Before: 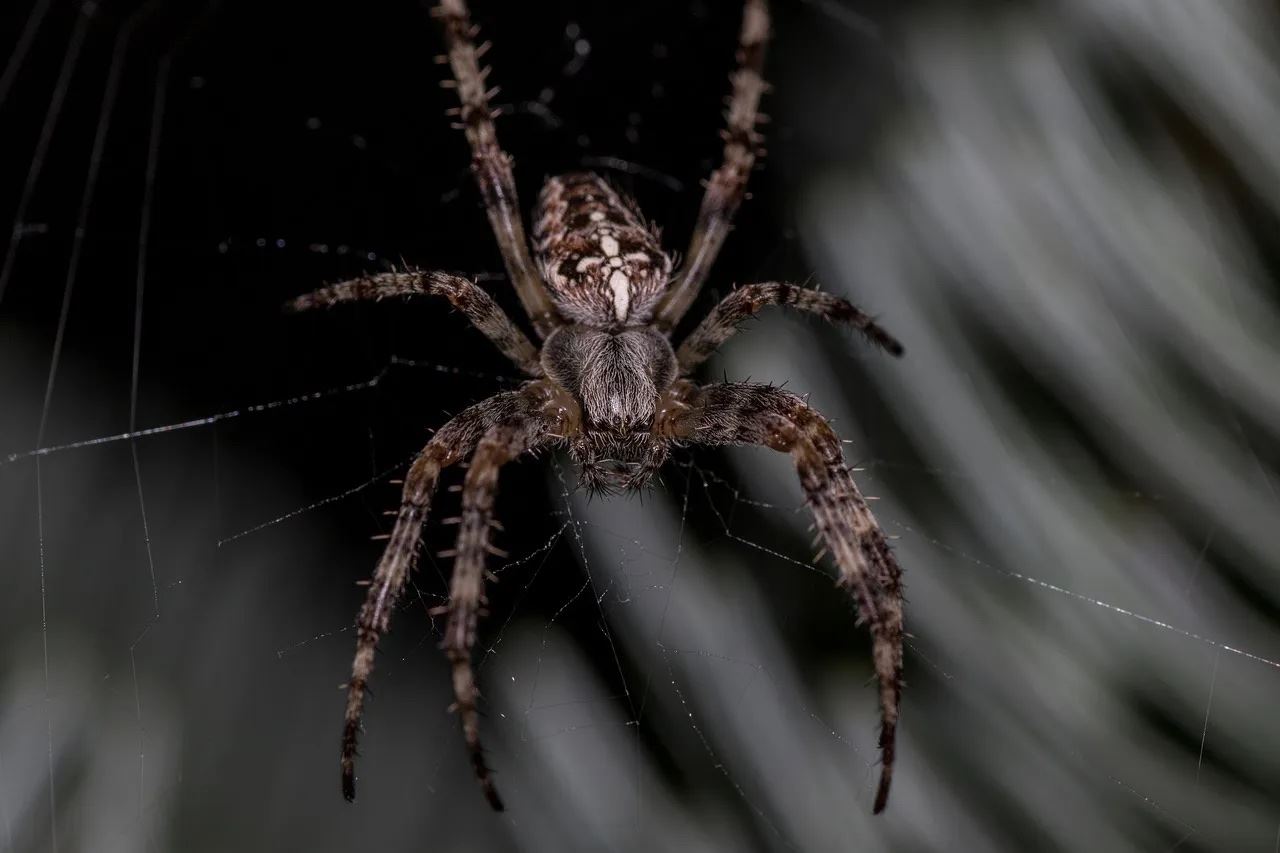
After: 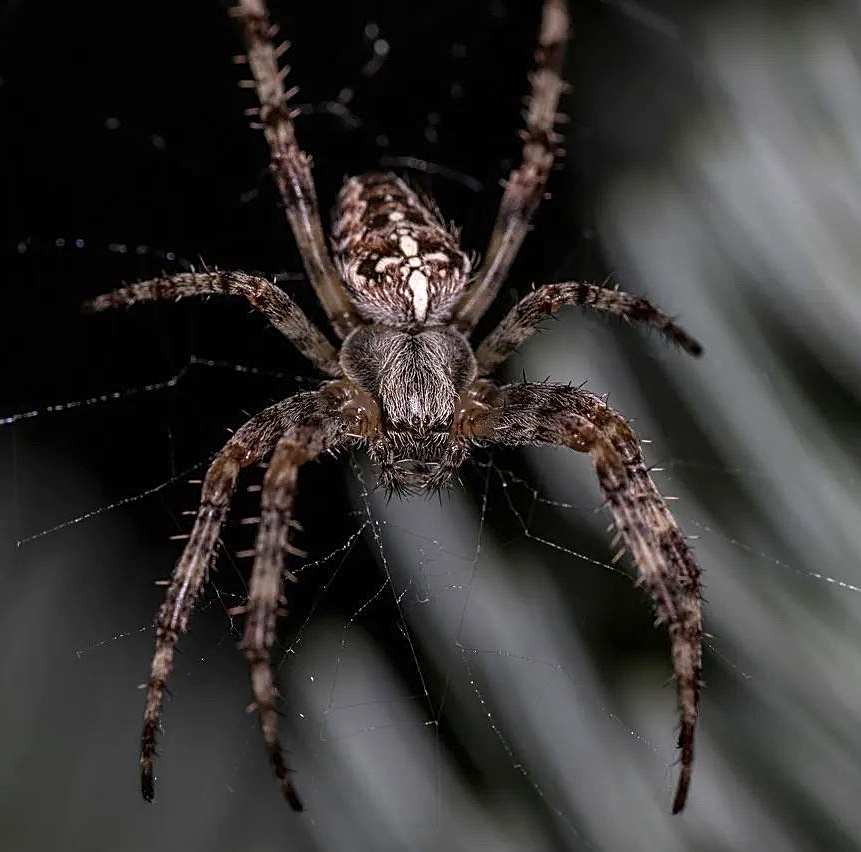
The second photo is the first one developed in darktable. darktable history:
exposure: black level correction 0, exposure 0.5 EV, compensate highlight preservation false
crop and rotate: left 15.734%, right 16.938%
sharpen: on, module defaults
